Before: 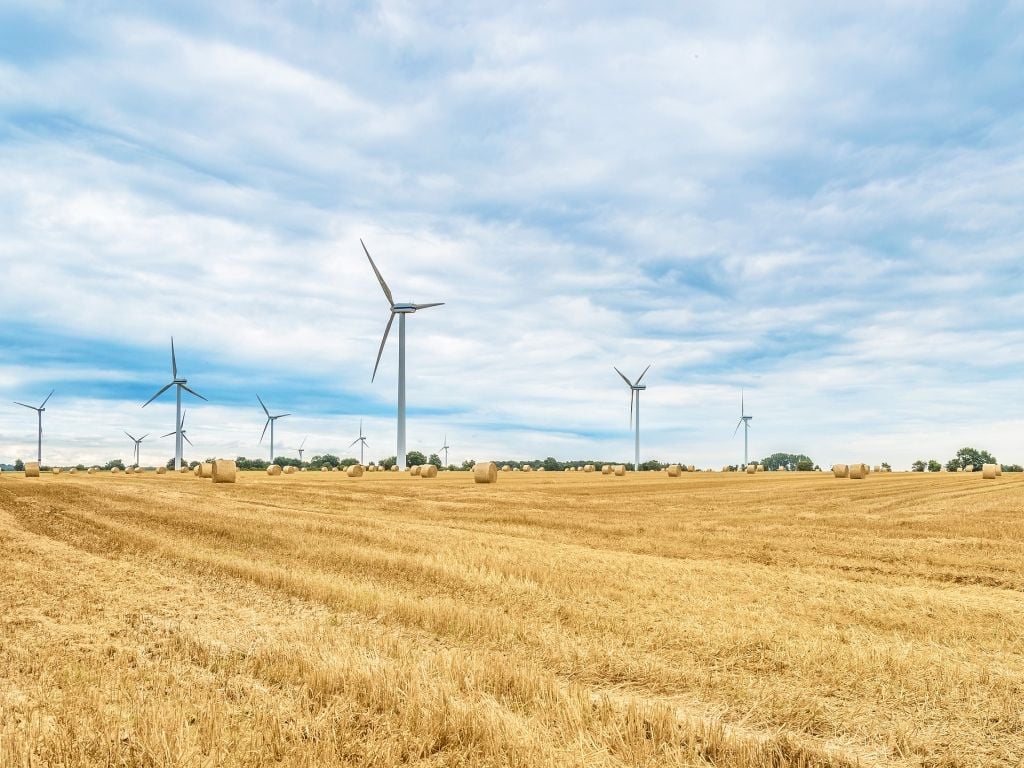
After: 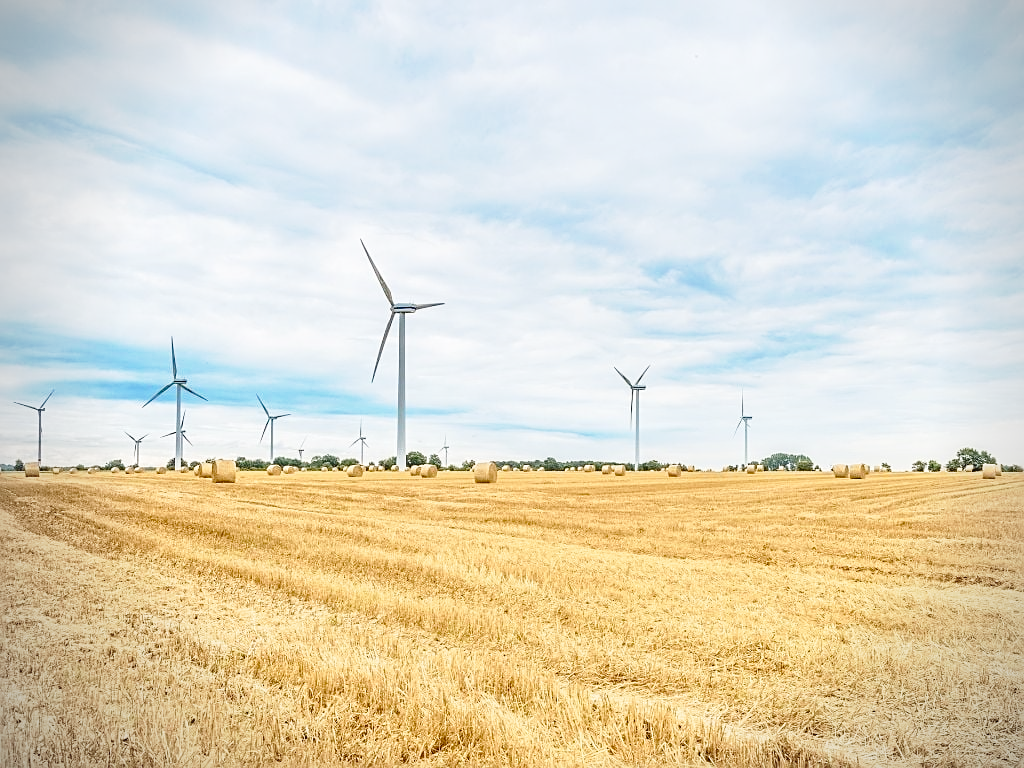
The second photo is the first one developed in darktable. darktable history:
exposure: exposure 0.202 EV, compensate exposure bias true, compensate highlight preservation false
vignetting: center (0.033, -0.088), unbound false
sharpen: on, module defaults
tone curve: curves: ch0 [(0, 0.021) (0.049, 0.044) (0.152, 0.14) (0.328, 0.377) (0.473, 0.543) (0.641, 0.705) (0.85, 0.894) (1, 0.969)]; ch1 [(0, 0) (0.302, 0.331) (0.427, 0.433) (0.472, 0.47) (0.502, 0.503) (0.527, 0.521) (0.564, 0.58) (0.614, 0.626) (0.677, 0.701) (0.859, 0.885) (1, 1)]; ch2 [(0, 0) (0.33, 0.301) (0.447, 0.44) (0.487, 0.496) (0.502, 0.516) (0.535, 0.563) (0.565, 0.593) (0.618, 0.628) (1, 1)], preserve colors none
